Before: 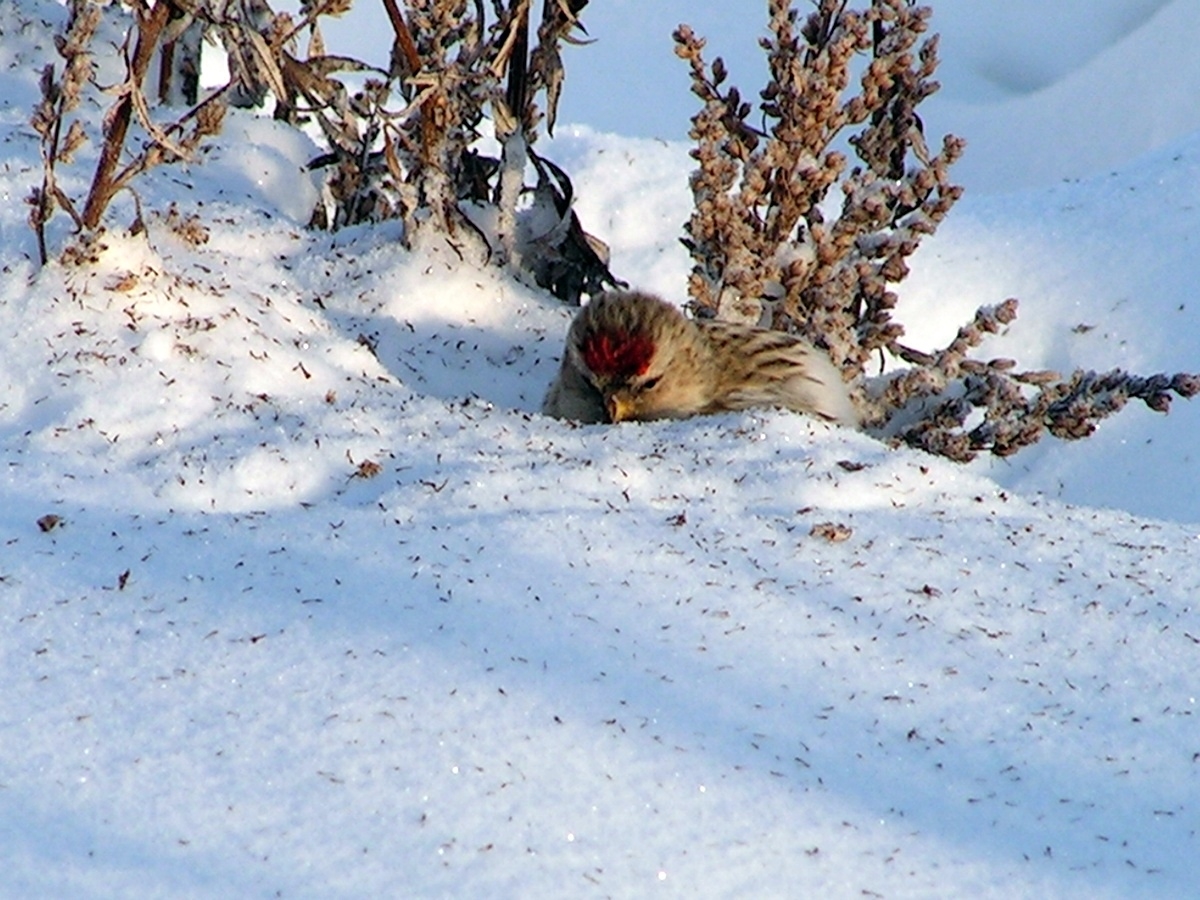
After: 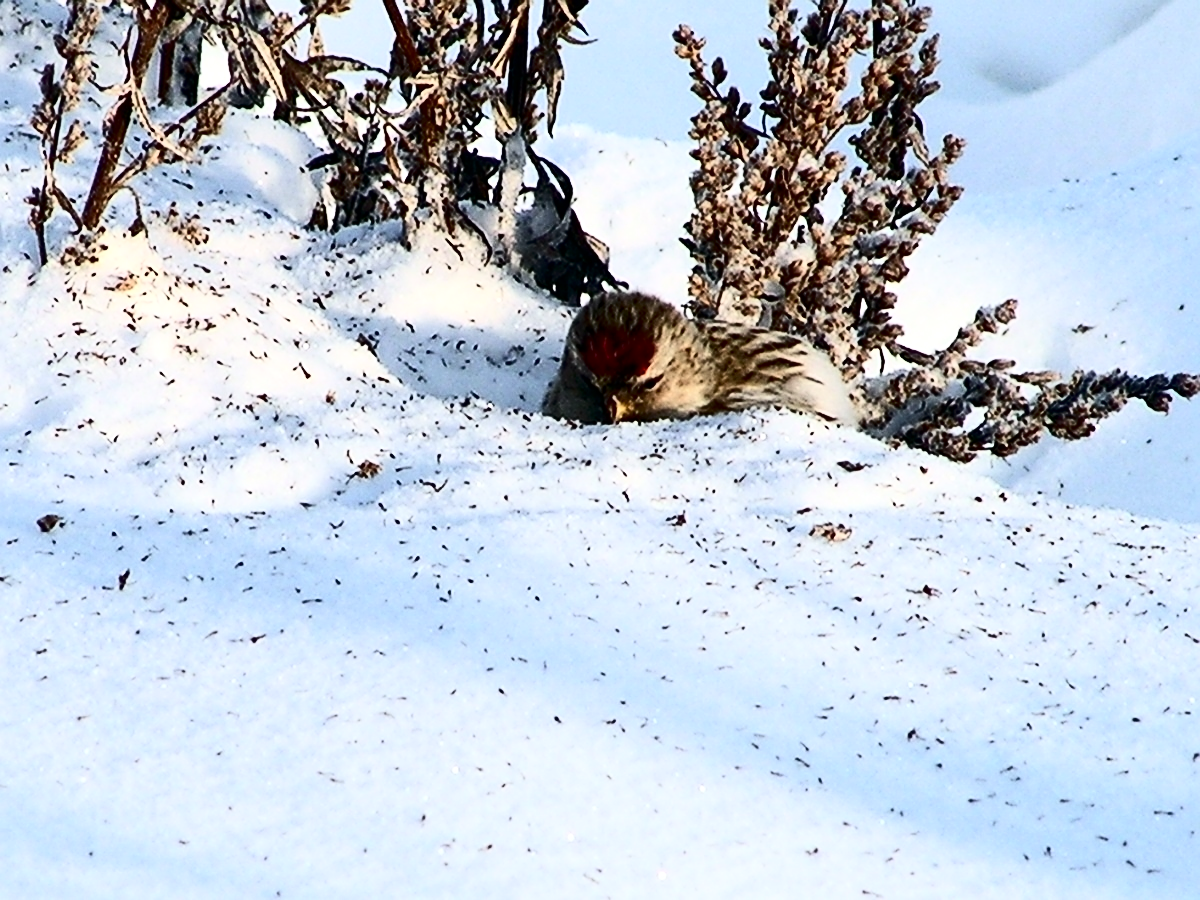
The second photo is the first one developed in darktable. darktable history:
contrast brightness saturation: contrast 0.5, saturation -0.1
sharpen: on, module defaults
